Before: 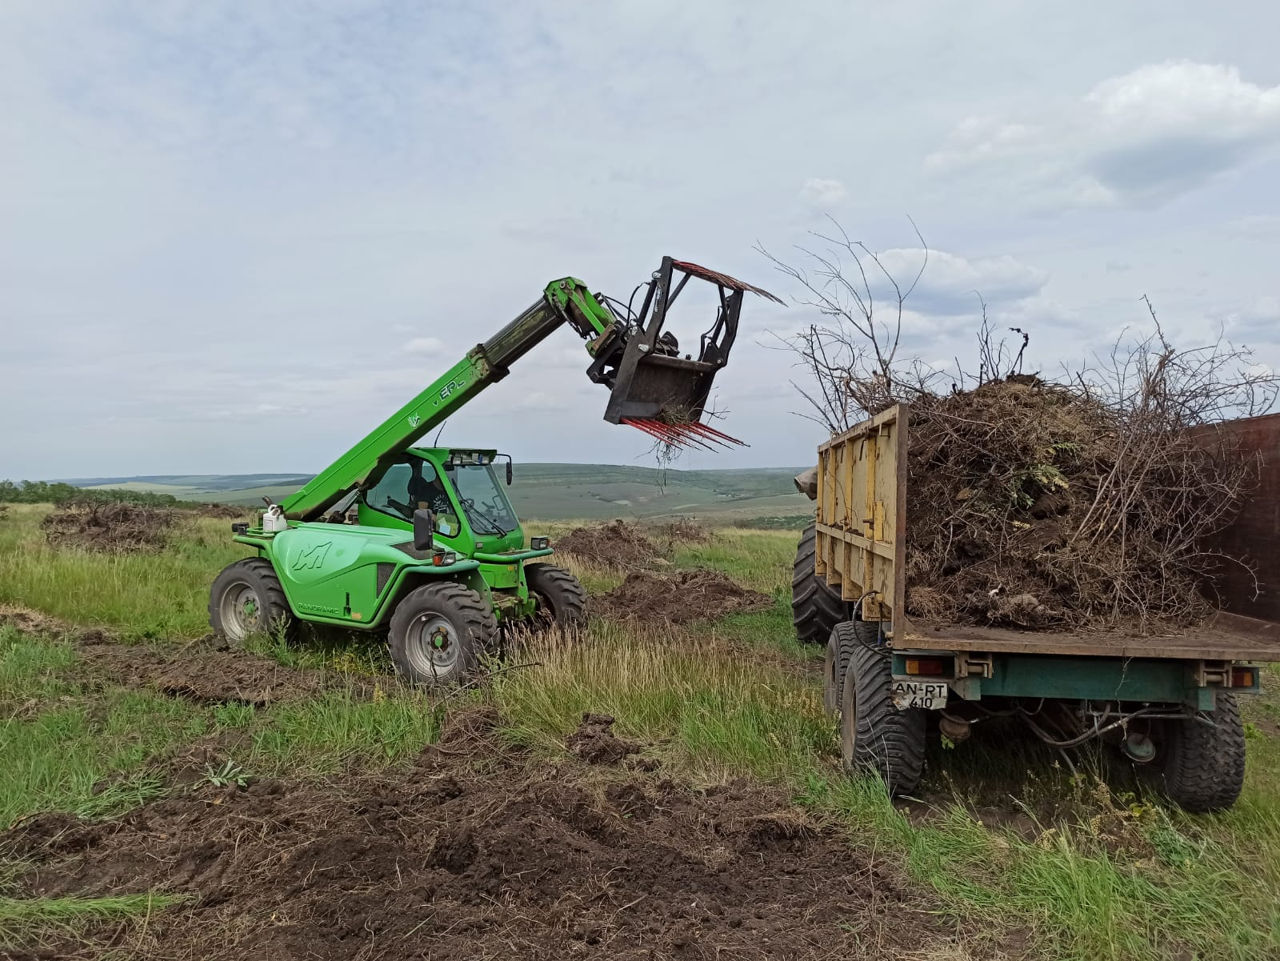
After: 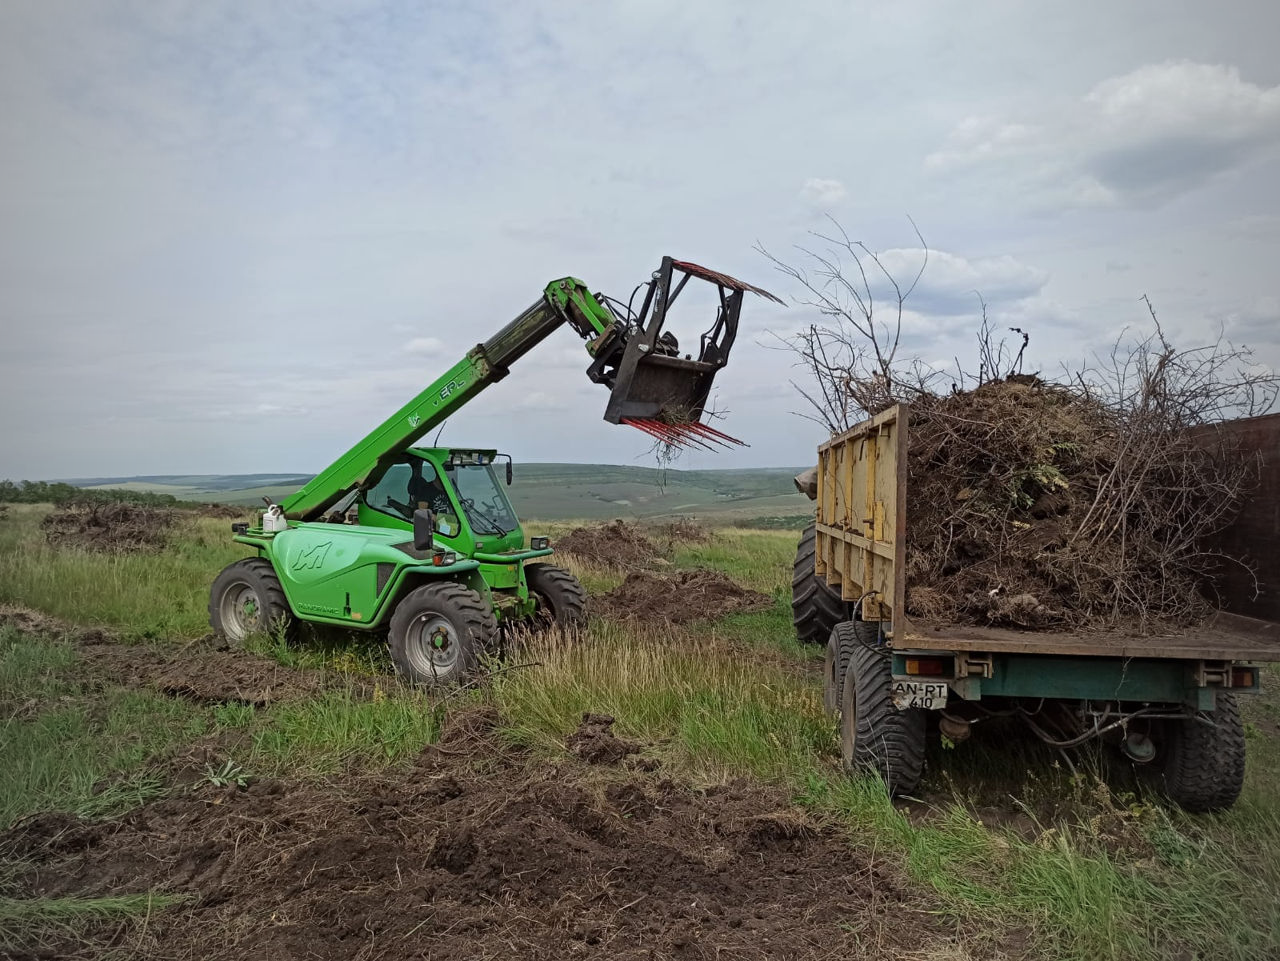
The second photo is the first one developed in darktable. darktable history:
base curve: curves: ch0 [(0, 0) (0.303, 0.277) (1, 1)]
vignetting: fall-off start 97%, fall-off radius 100%, width/height ratio 0.609, unbound false
